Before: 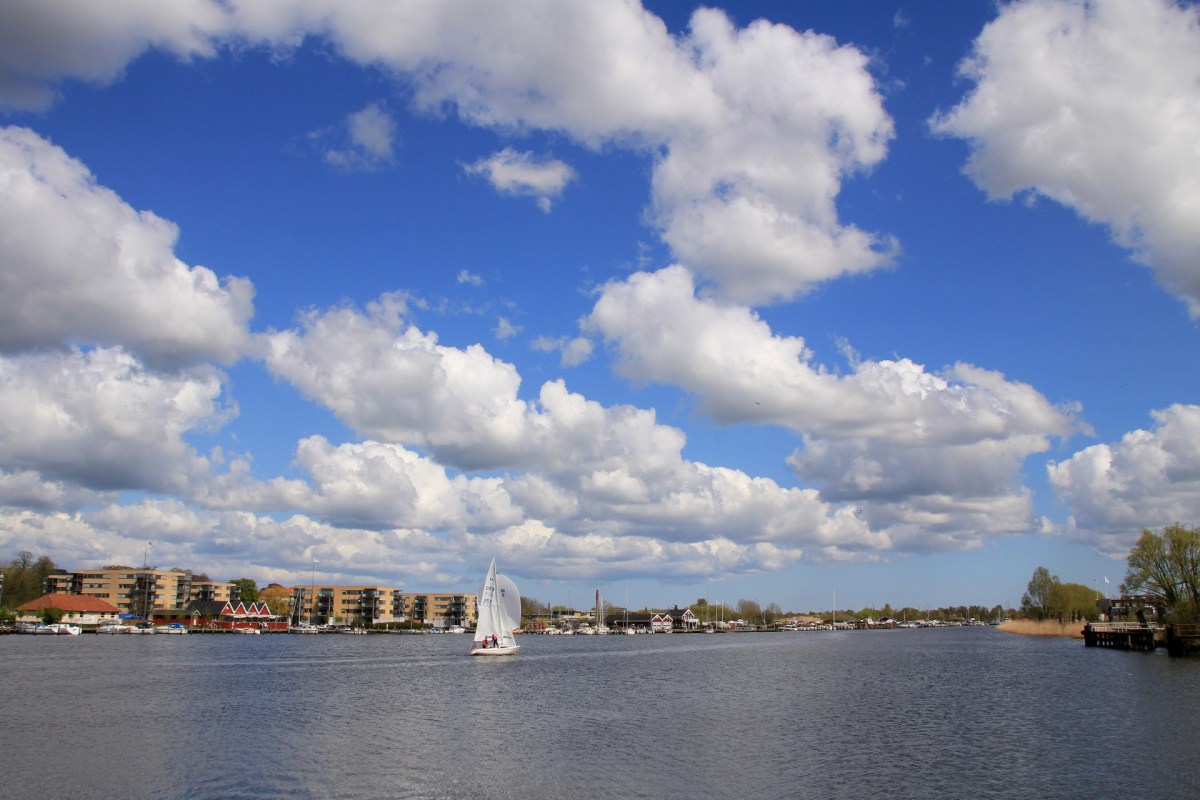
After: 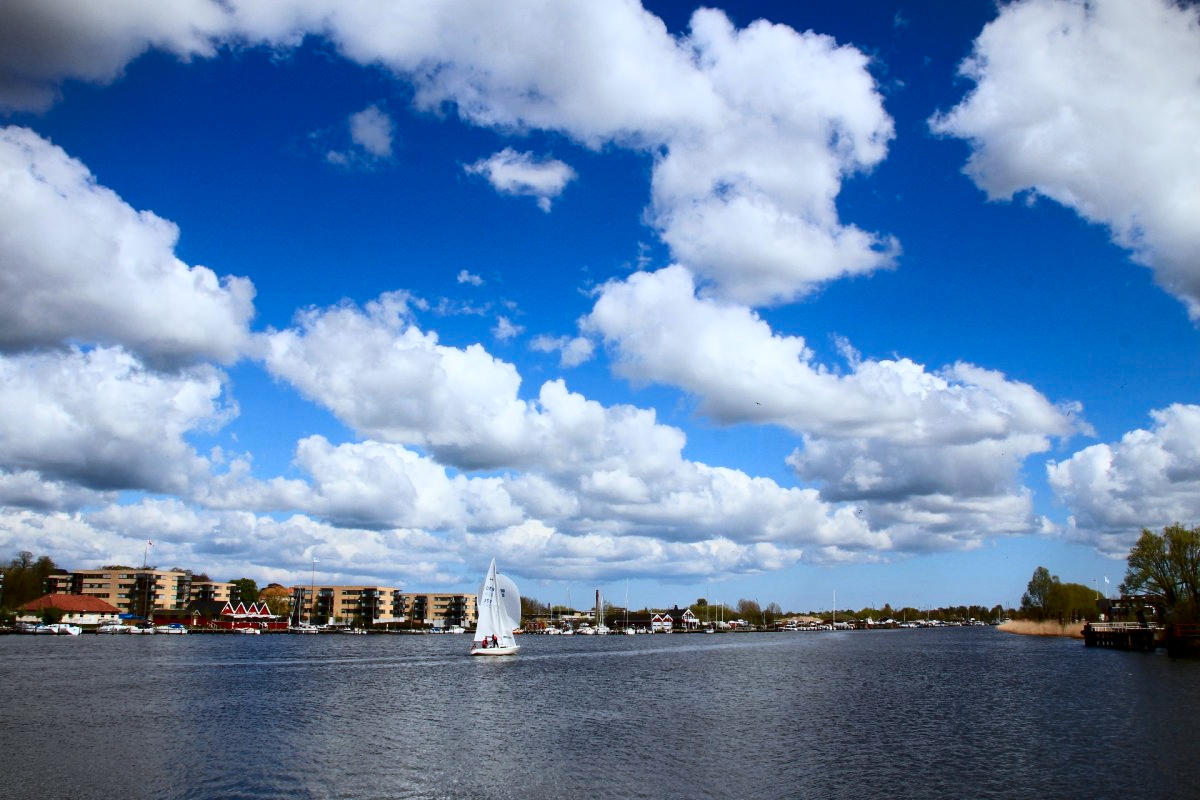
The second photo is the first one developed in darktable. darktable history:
contrast brightness saturation: contrast 0.32, brightness -0.08, saturation 0.17
vignetting: fall-off start 100%, brightness -0.282, width/height ratio 1.31
color correction: highlights a* -4.18, highlights b* -10.81
